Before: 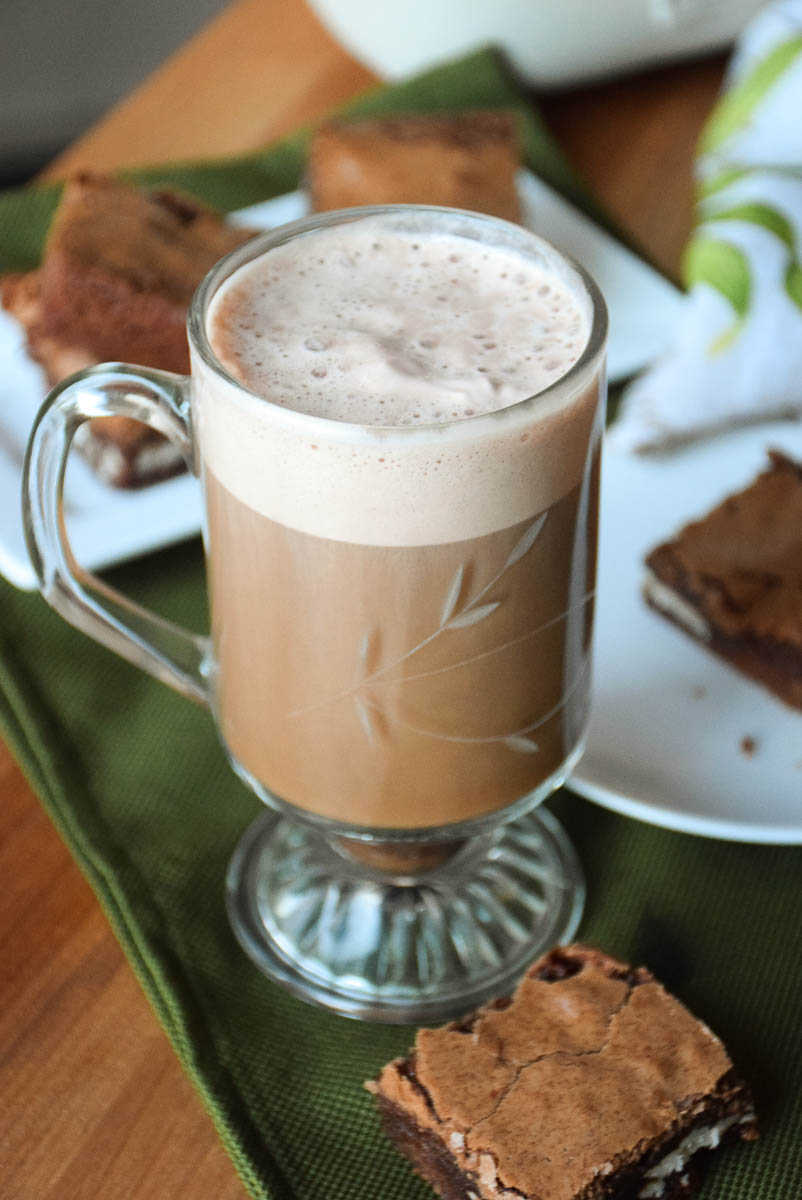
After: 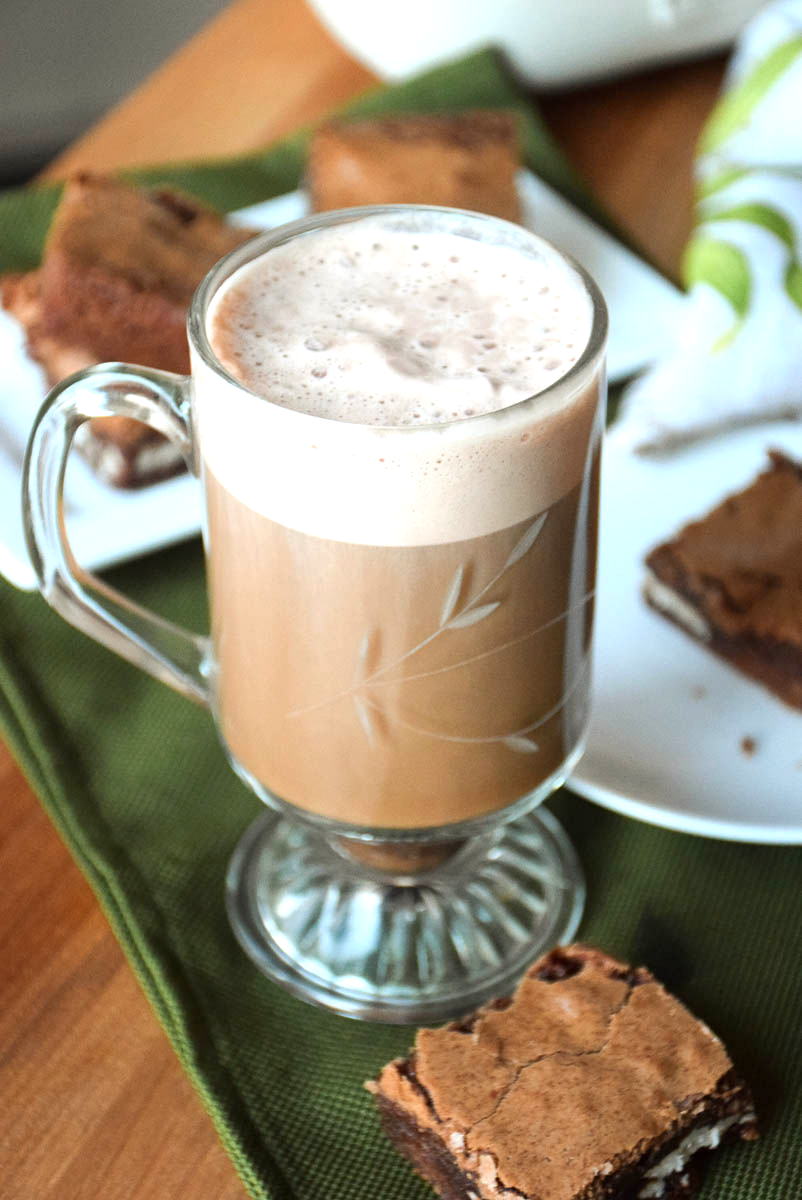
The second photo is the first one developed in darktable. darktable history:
tone equalizer: edges refinement/feathering 500, mask exposure compensation -1.57 EV, preserve details no
exposure: black level correction 0.001, exposure 0.498 EV, compensate exposure bias true, compensate highlight preservation false
